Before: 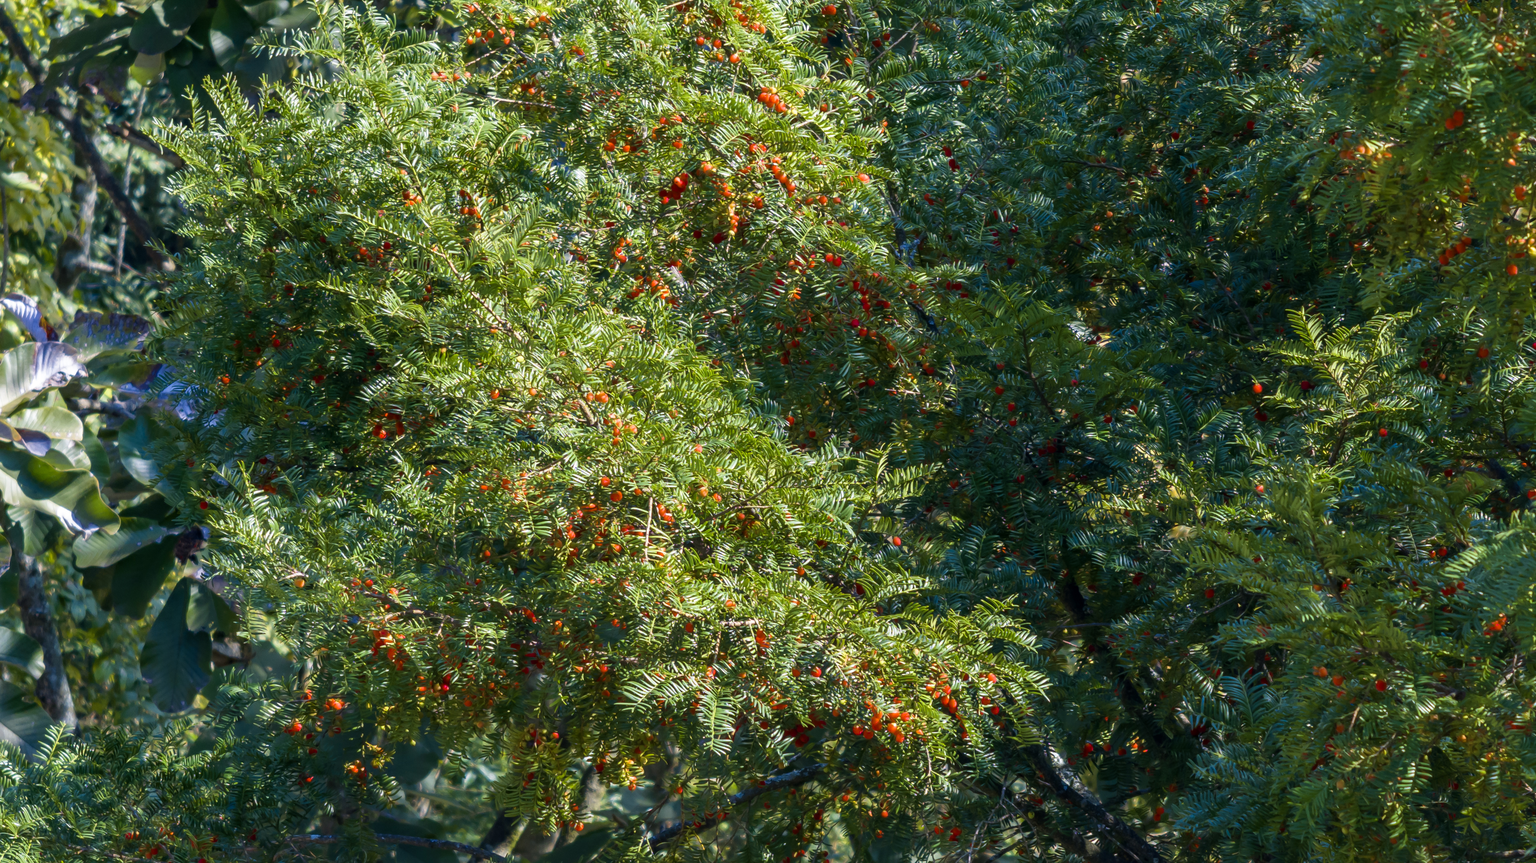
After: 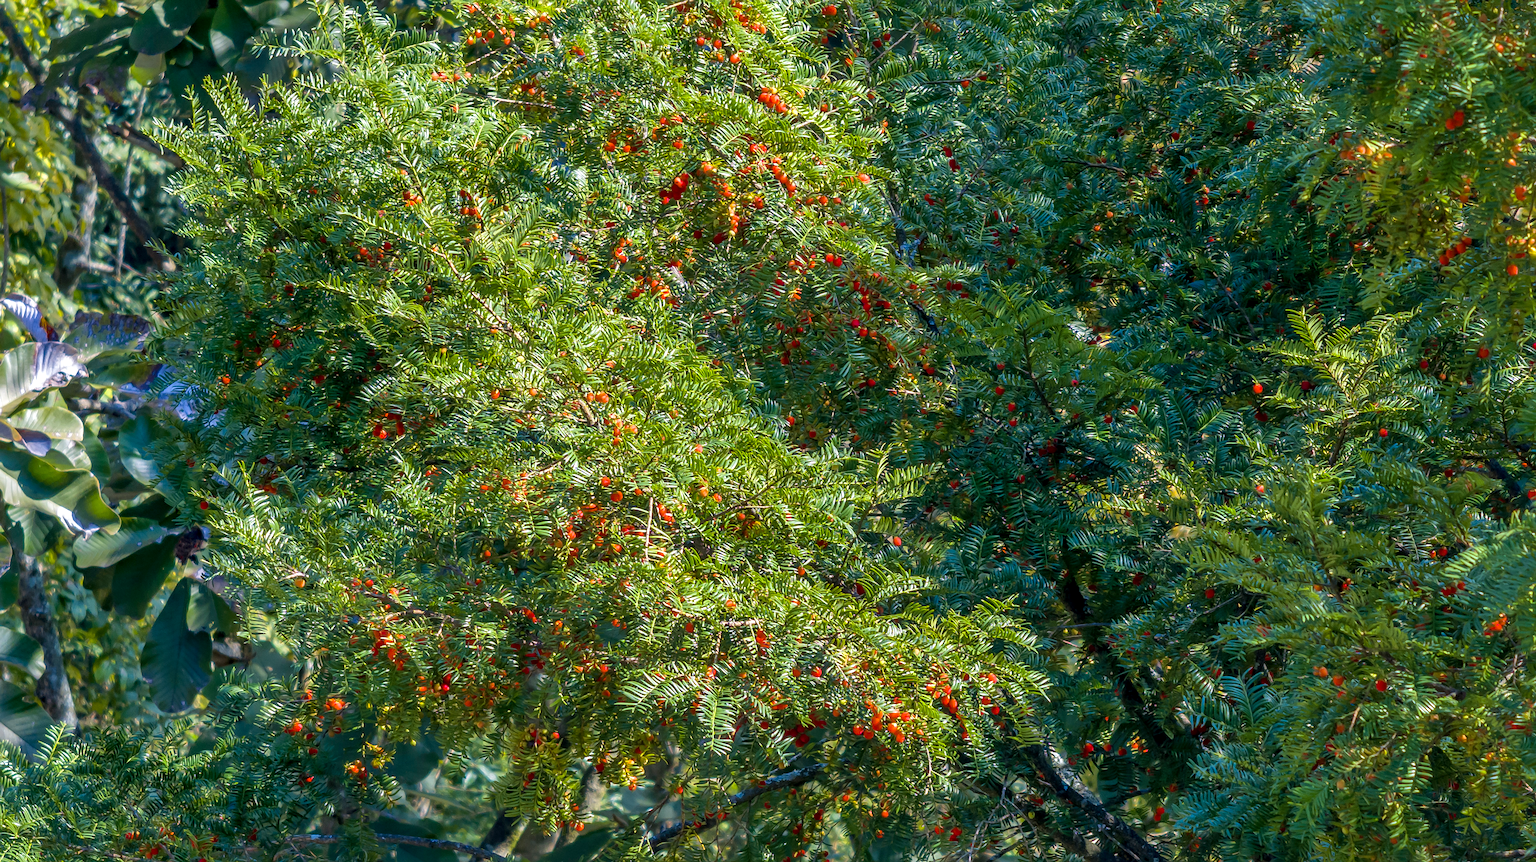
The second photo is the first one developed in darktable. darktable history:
sharpen: amount 0.489
shadows and highlights: on, module defaults
local contrast: detail 130%
